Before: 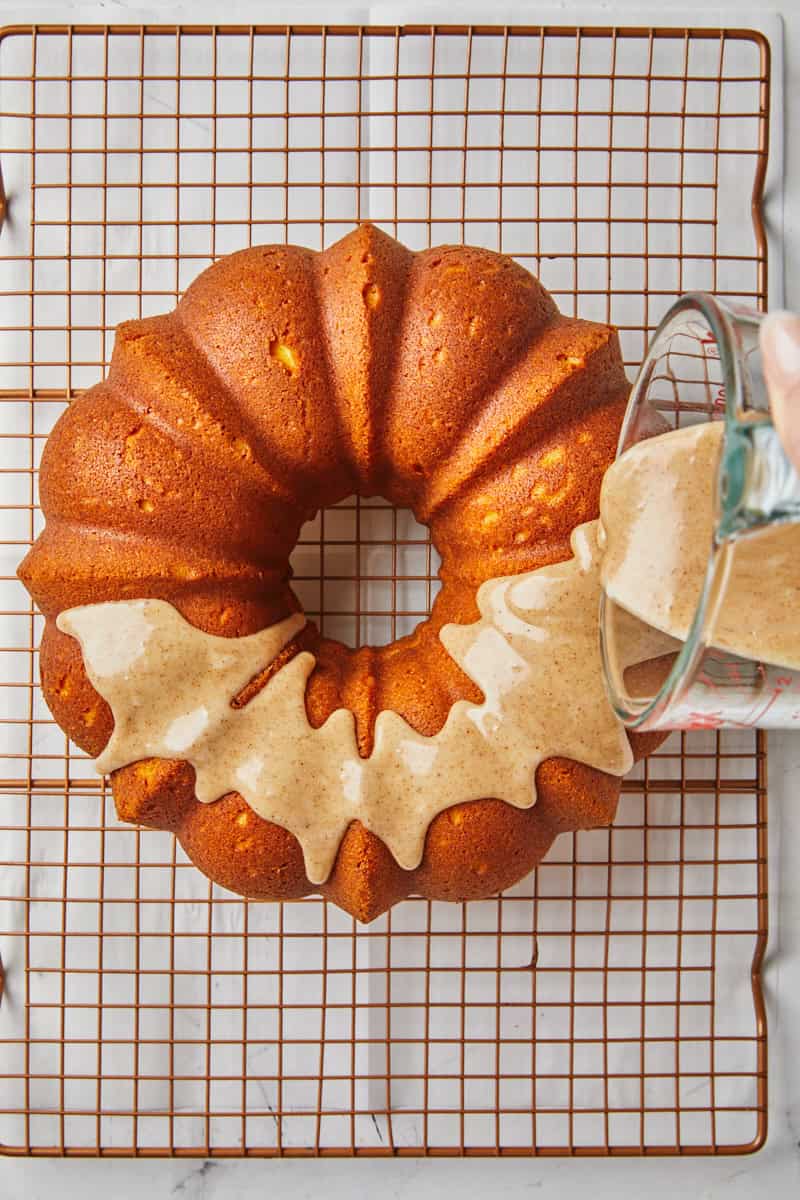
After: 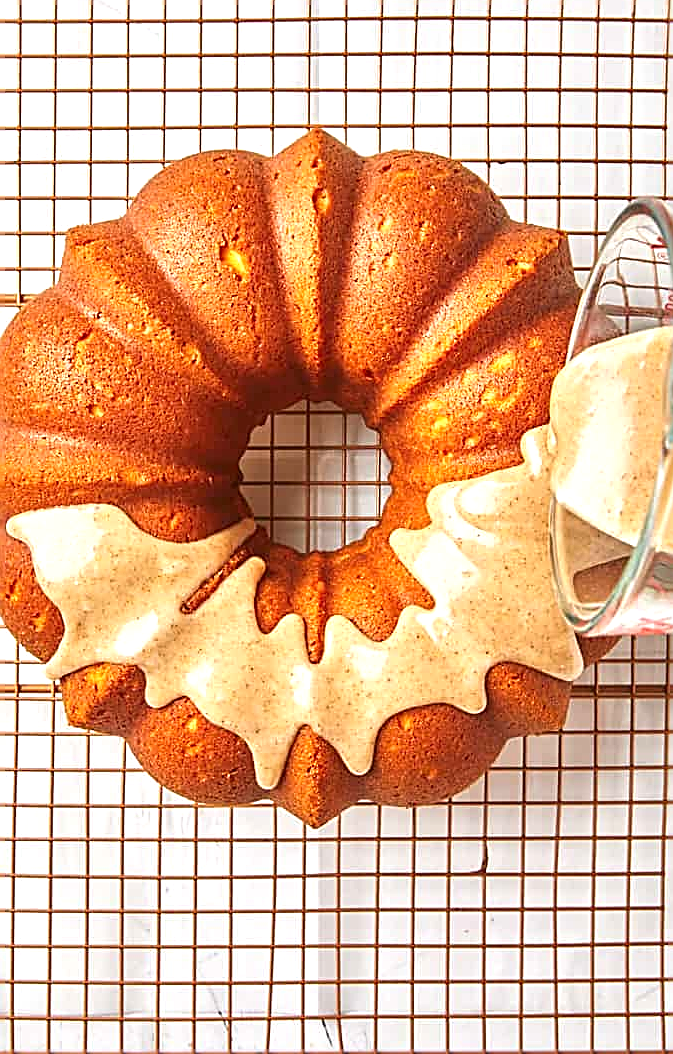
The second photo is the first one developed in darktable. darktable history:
crop: left 6.254%, top 7.999%, right 9.542%, bottom 4.092%
exposure: exposure 0.753 EV, compensate highlight preservation false
sharpen: amount 0.988
